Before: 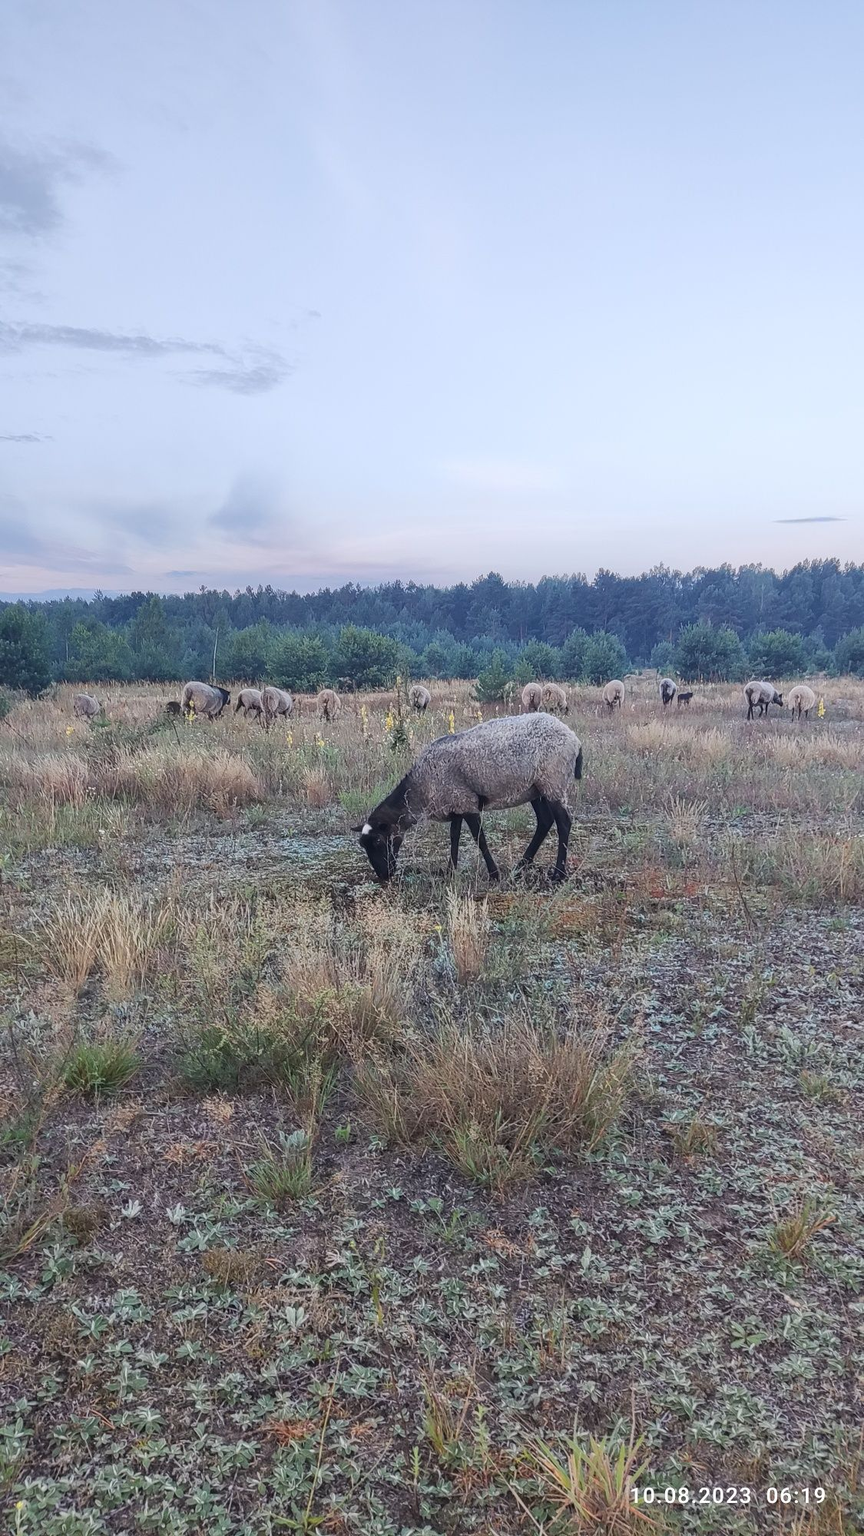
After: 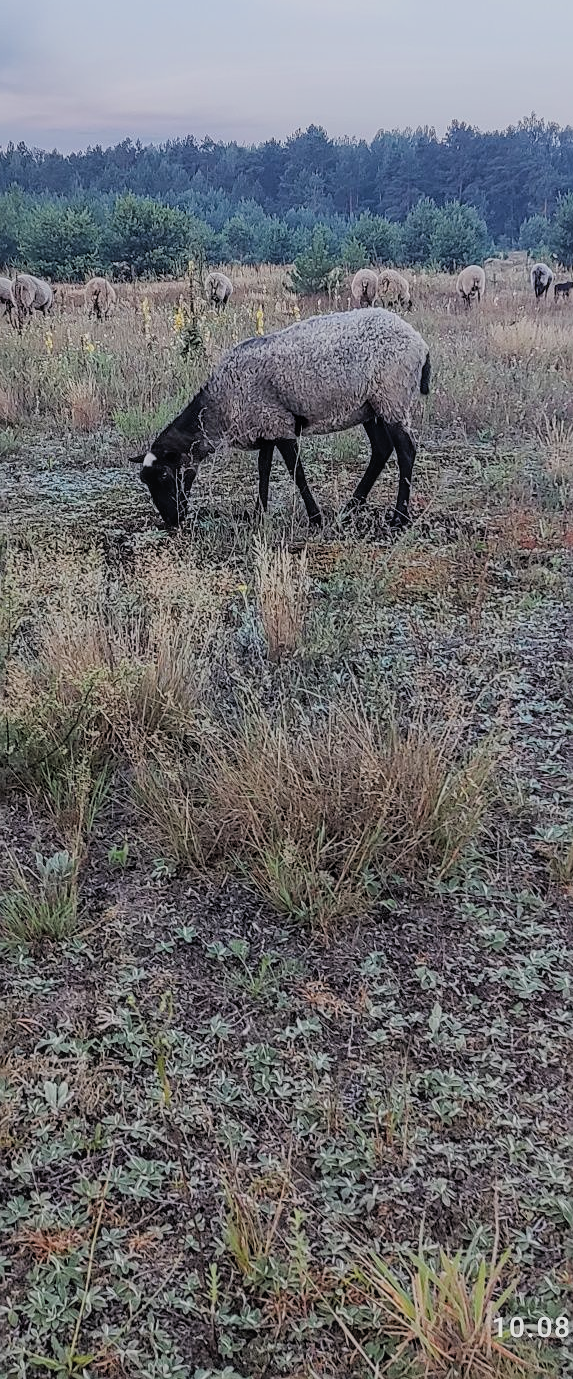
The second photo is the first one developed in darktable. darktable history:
sharpen: on, module defaults
crop and rotate: left 29.189%, top 31.039%, right 19.826%
local contrast: detail 110%
filmic rgb: black relative exposure -4.82 EV, white relative exposure 4 EV, hardness 2.82
